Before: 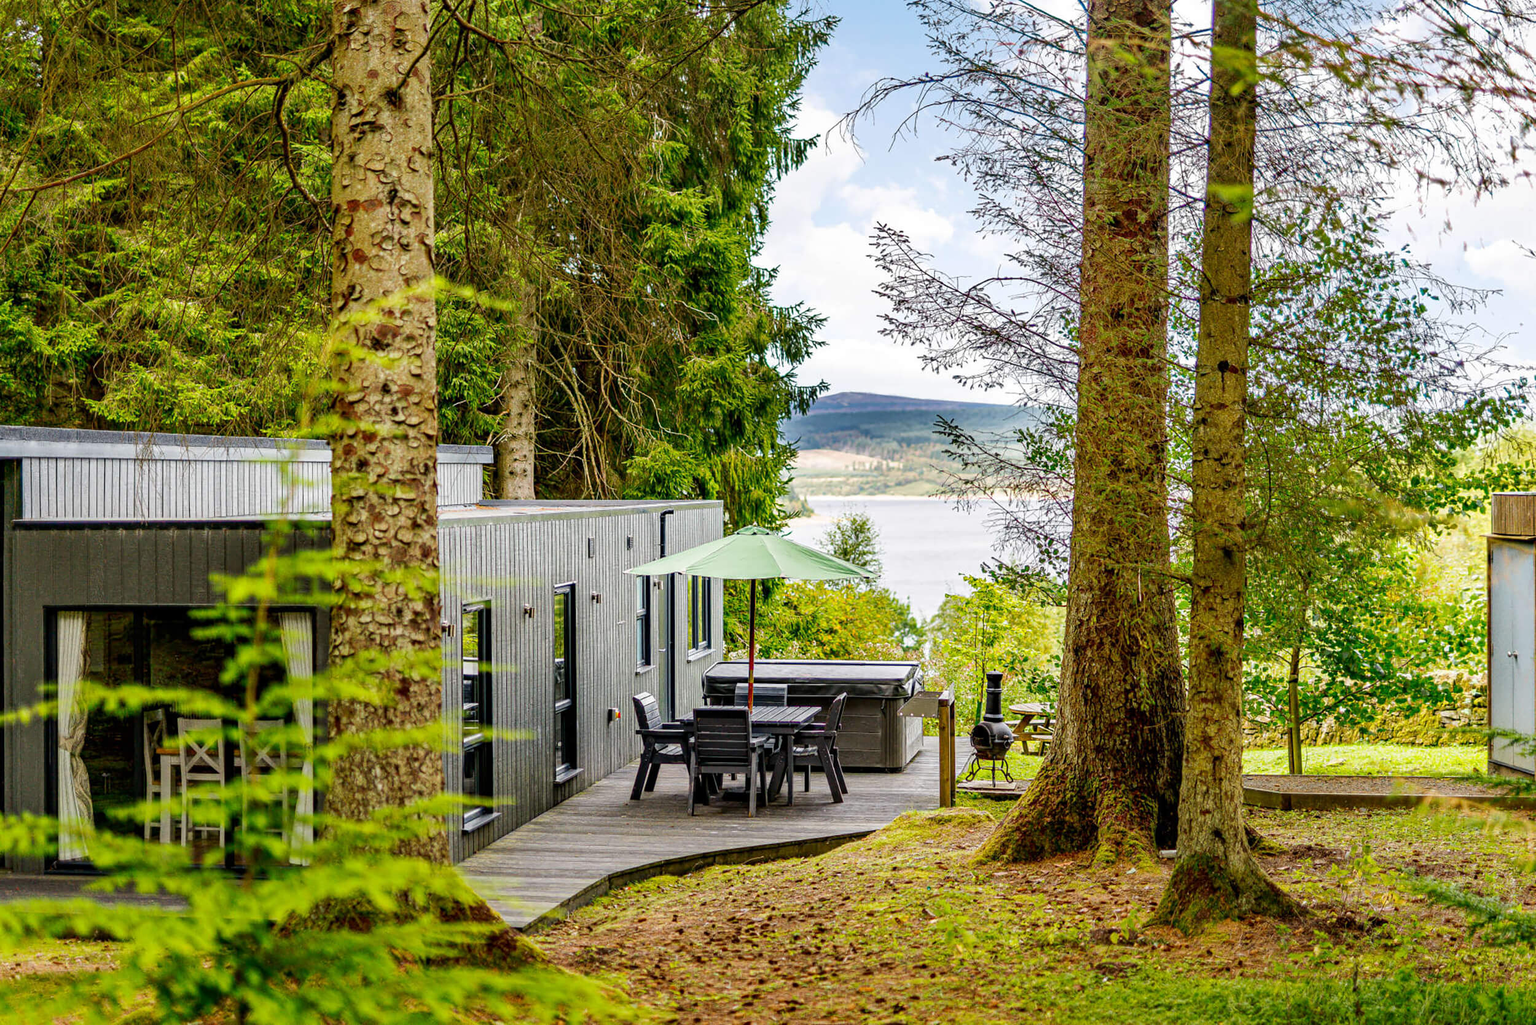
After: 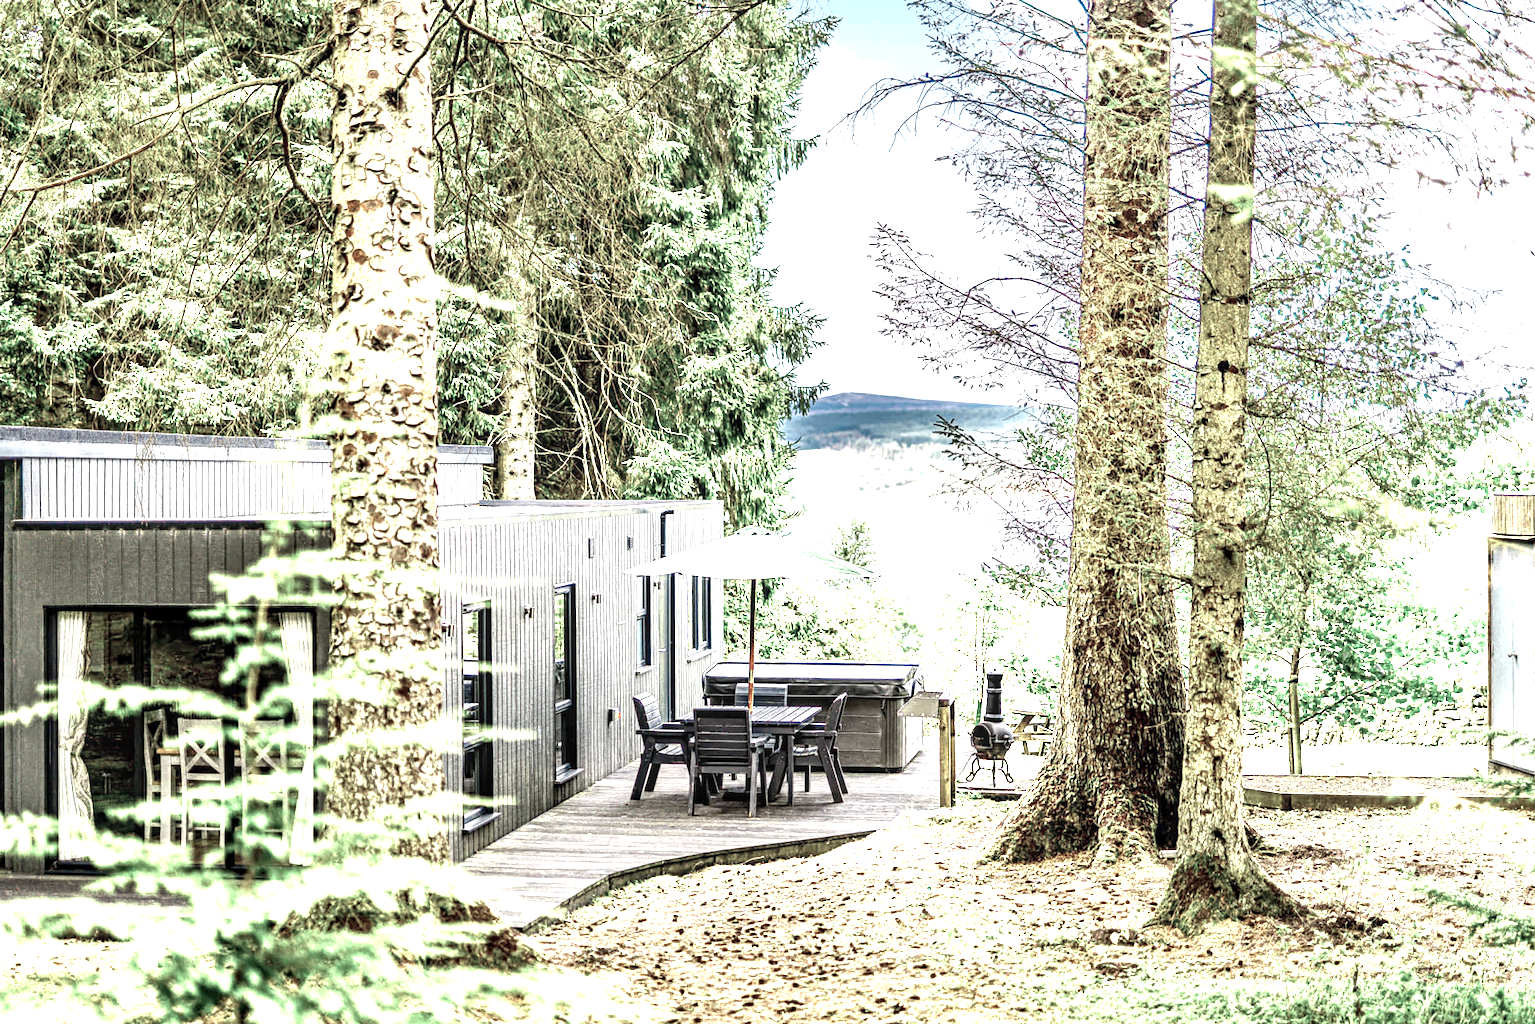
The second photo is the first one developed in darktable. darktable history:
exposure: black level correction 0, exposure 1.2 EV, compensate exposure bias true, compensate highlight preservation false
color zones: curves: ch0 [(0.25, 0.667) (0.758, 0.368)]; ch1 [(0.215, 0.245) (0.761, 0.373)]; ch2 [(0.247, 0.554) (0.761, 0.436)]
local contrast: detail 130%
